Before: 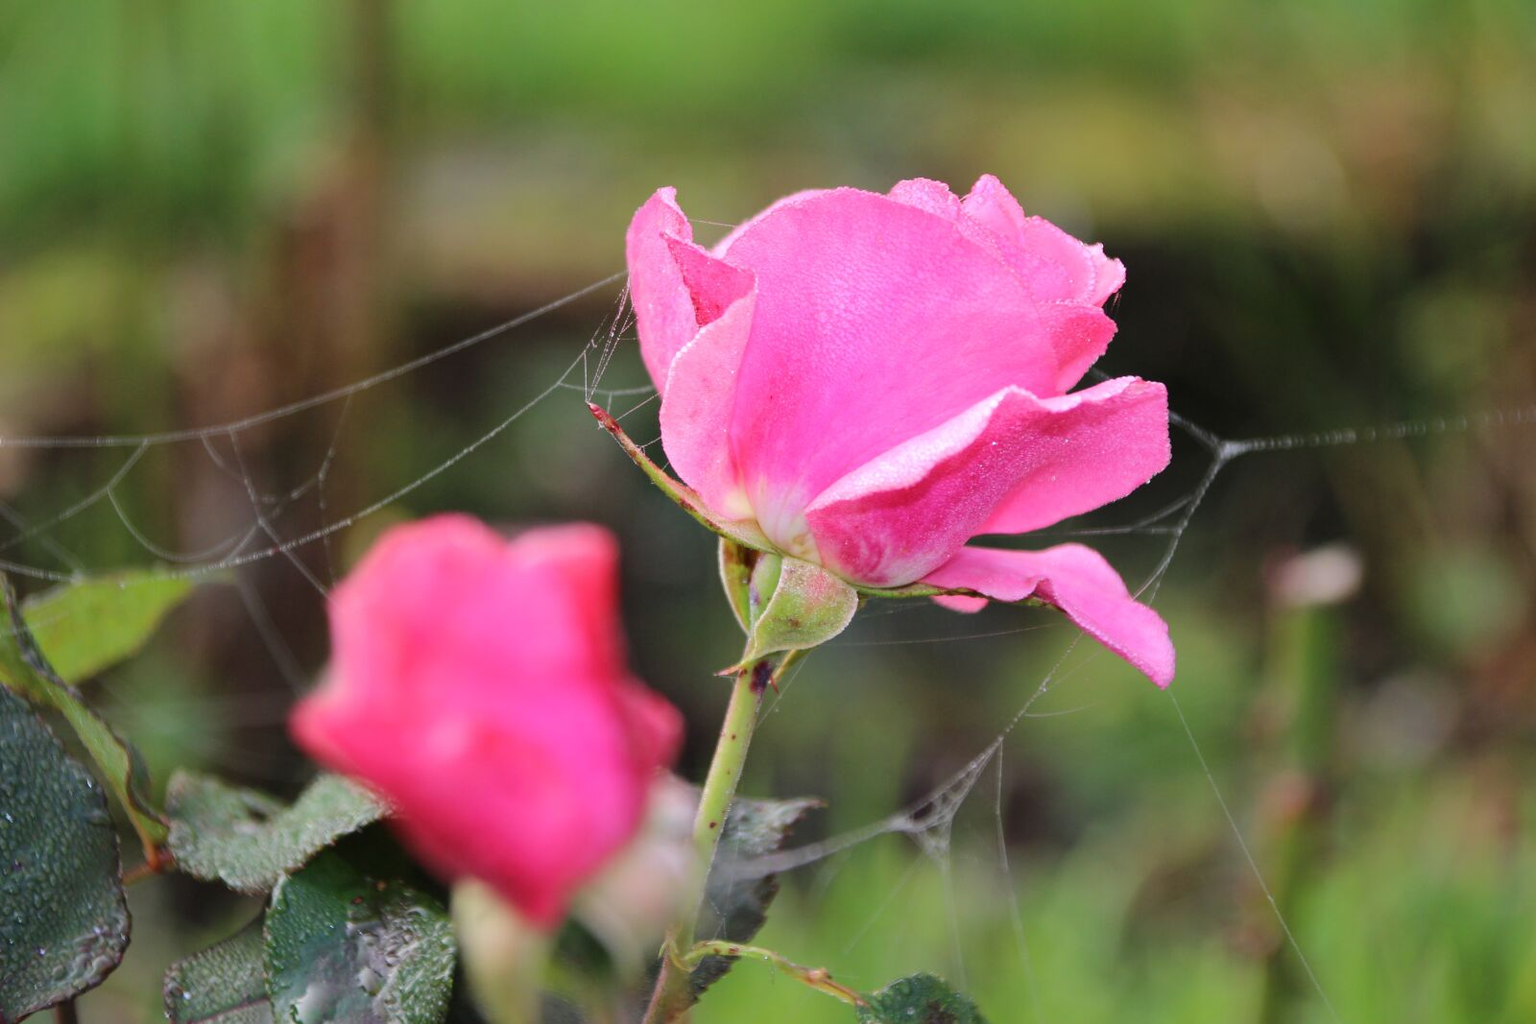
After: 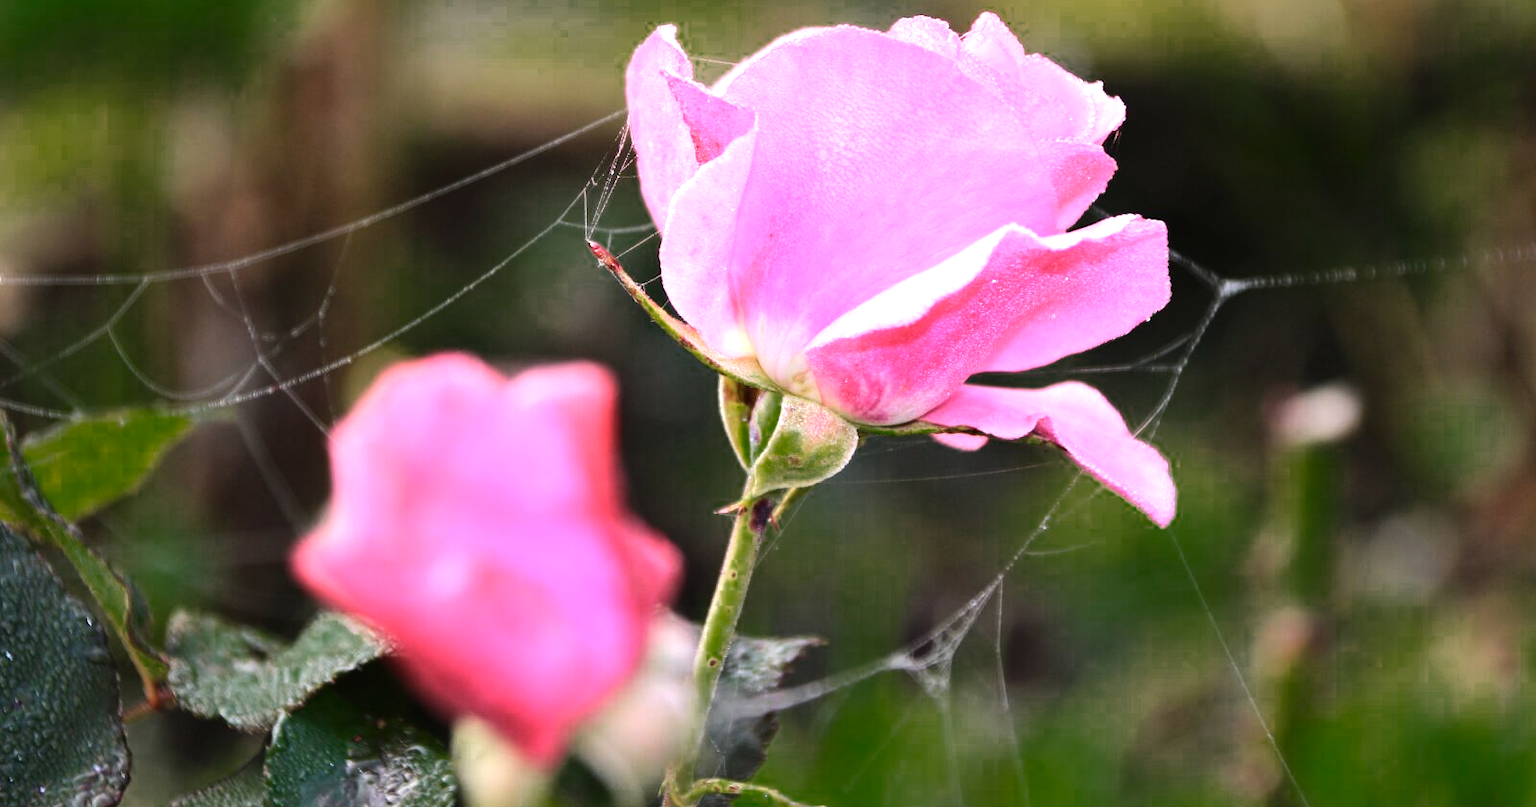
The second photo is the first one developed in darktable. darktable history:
exposure: compensate highlight preservation false
color zones: curves: ch0 [(0.25, 0.5) (0.347, 0.092) (0.75, 0.5)]; ch1 [(0.25, 0.5) (0.33, 0.51) (0.75, 0.5)]
tone equalizer: -8 EV -0.742 EV, -7 EV -0.719 EV, -6 EV -0.604 EV, -5 EV -0.373 EV, -3 EV 0.366 EV, -2 EV 0.6 EV, -1 EV 0.69 EV, +0 EV 0.729 EV, edges refinement/feathering 500, mask exposure compensation -1.57 EV, preserve details no
crop and rotate: top 15.839%, bottom 5.31%
